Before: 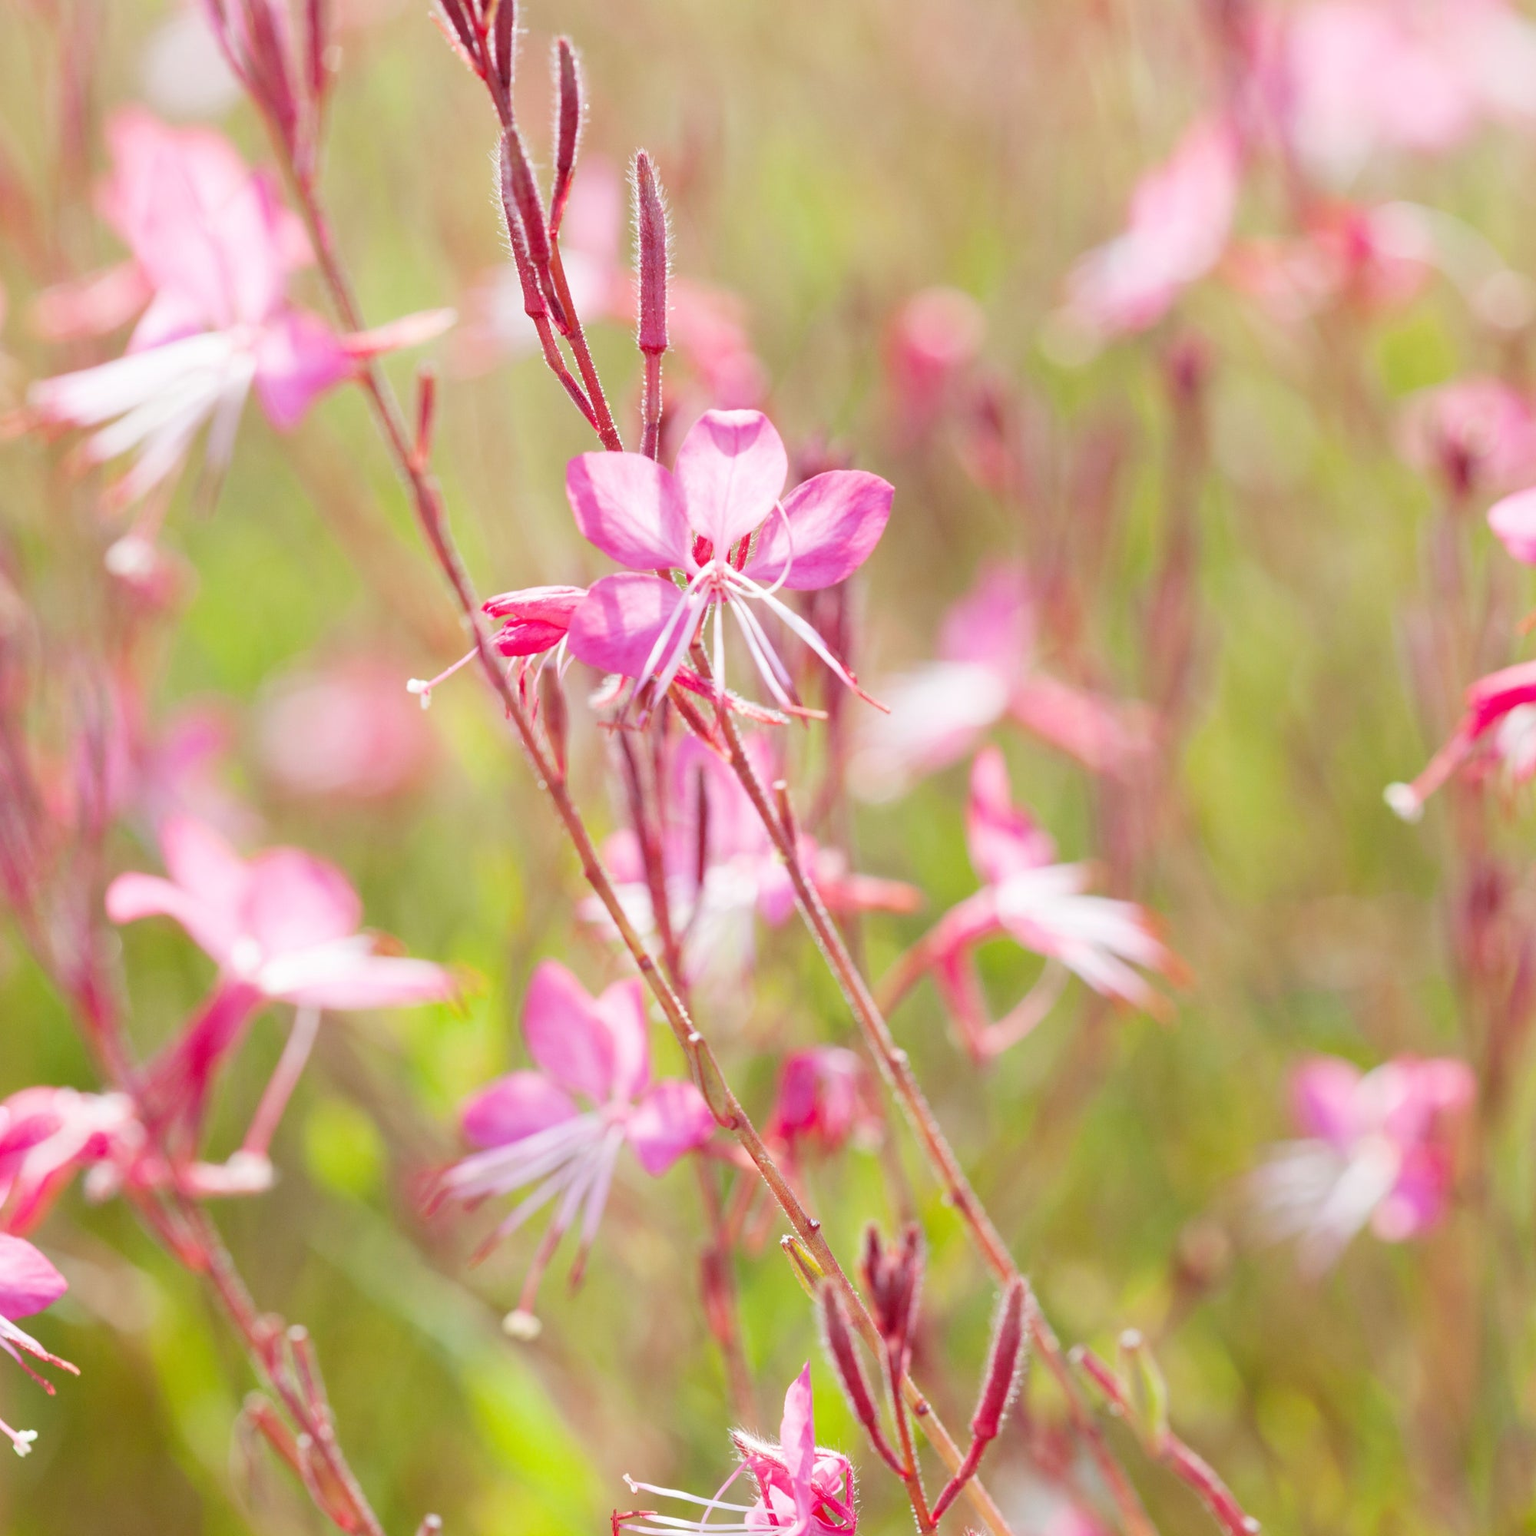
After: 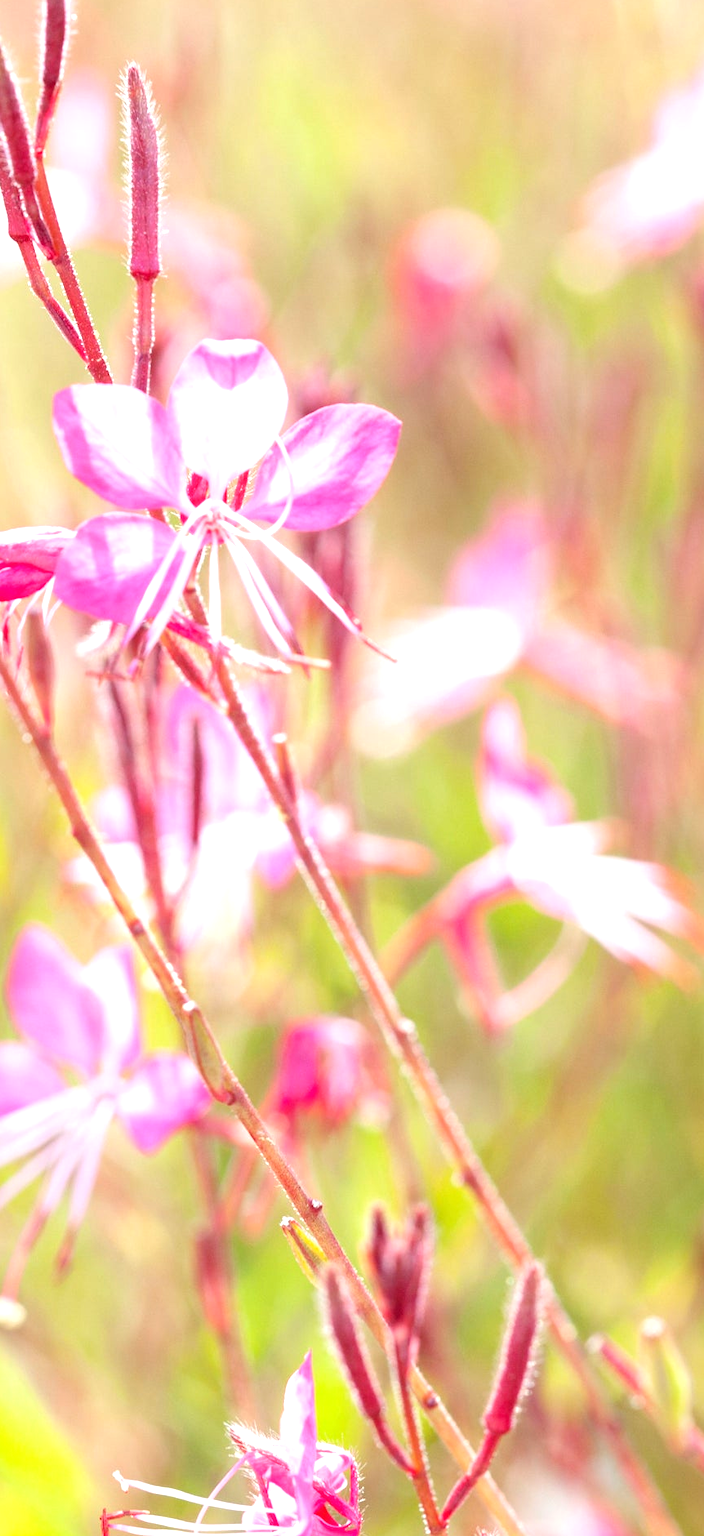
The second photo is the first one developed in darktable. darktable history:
crop: left 33.655%, top 5.949%, right 23.159%
tone equalizer: -8 EV -0.773 EV, -7 EV -0.735 EV, -6 EV -0.616 EV, -5 EV -0.363 EV, -3 EV 0.404 EV, -2 EV 0.6 EV, -1 EV 0.678 EV, +0 EV 0.732 EV
